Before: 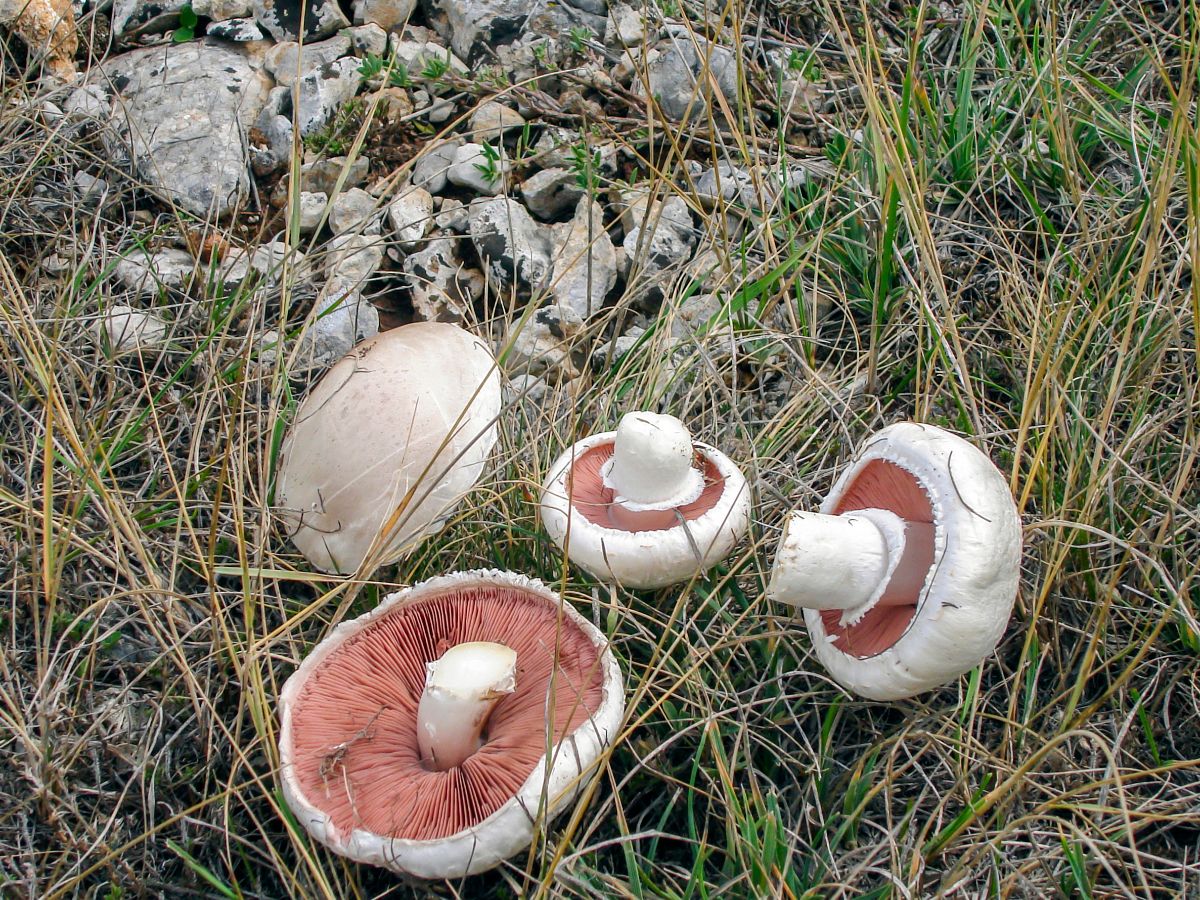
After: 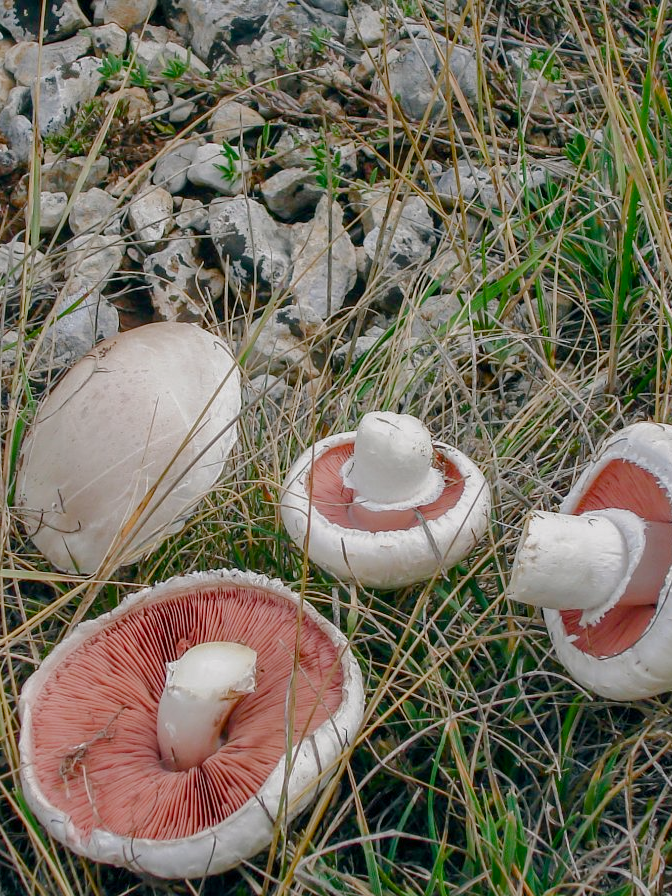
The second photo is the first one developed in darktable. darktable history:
color balance rgb: shadows lift › chroma 1%, shadows lift › hue 113°, highlights gain › chroma 0.2%, highlights gain › hue 333°, perceptual saturation grading › global saturation 20%, perceptual saturation grading › highlights -50%, perceptual saturation grading › shadows 25%, contrast -10%
crop: left 21.674%, right 22.086%
rgb curve: curves: ch0 [(0, 0) (0.175, 0.154) (0.785, 0.663) (1, 1)]
